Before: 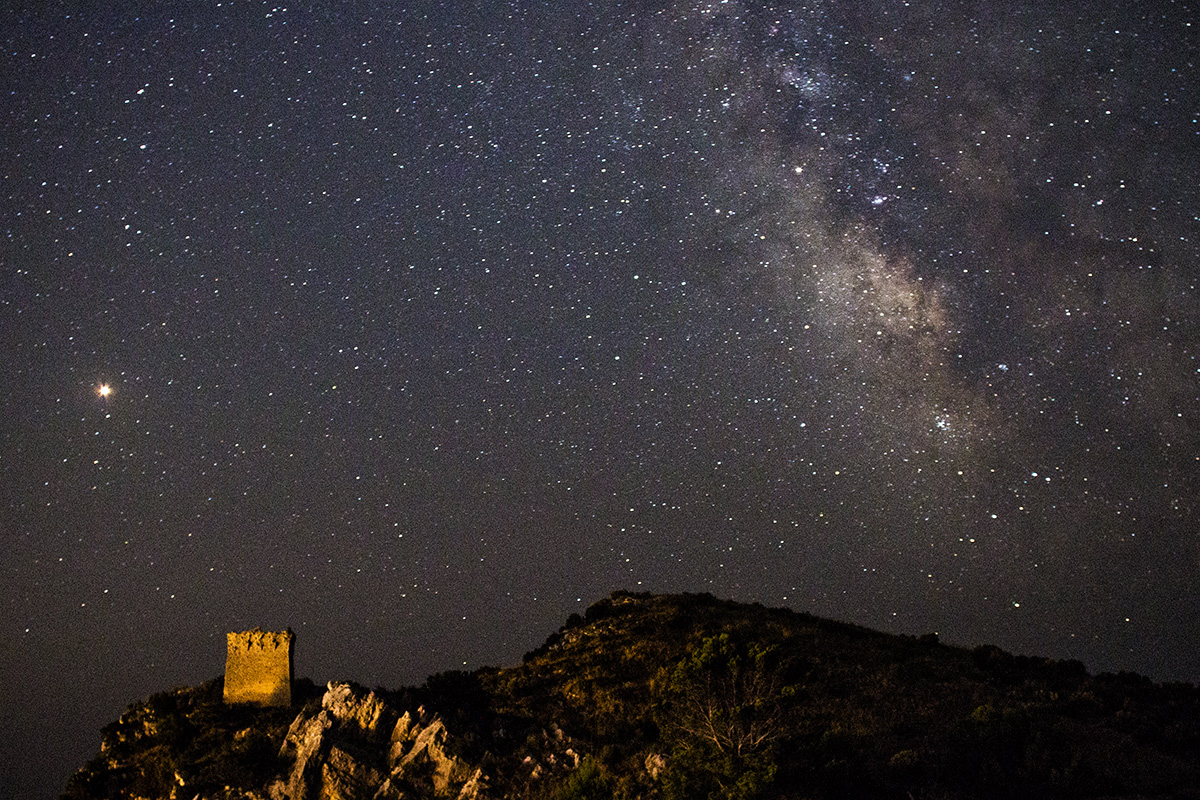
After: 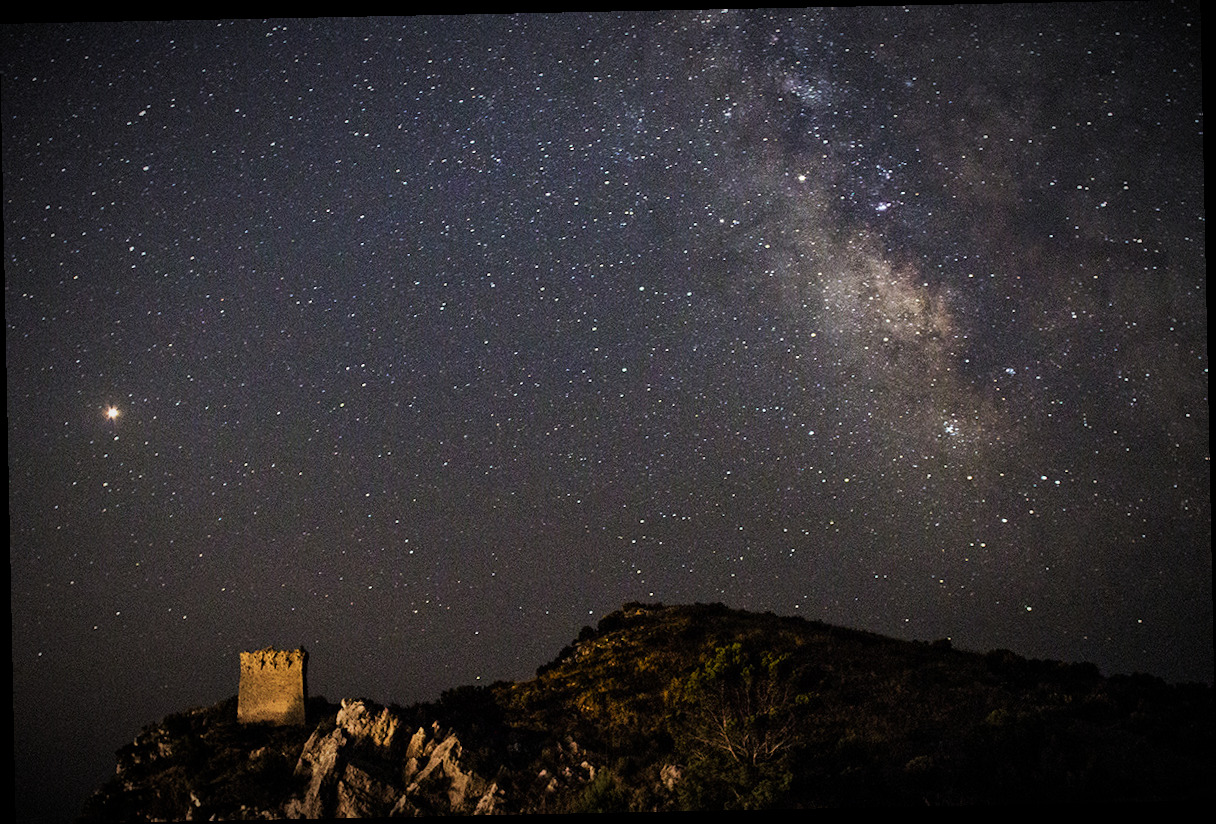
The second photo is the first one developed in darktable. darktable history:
vignetting: fall-off start 67.5%, fall-off radius 67.23%, brightness -0.813, automatic ratio true
levels: levels [0, 0.498, 1]
rotate and perspective: rotation -1.17°, automatic cropping off
